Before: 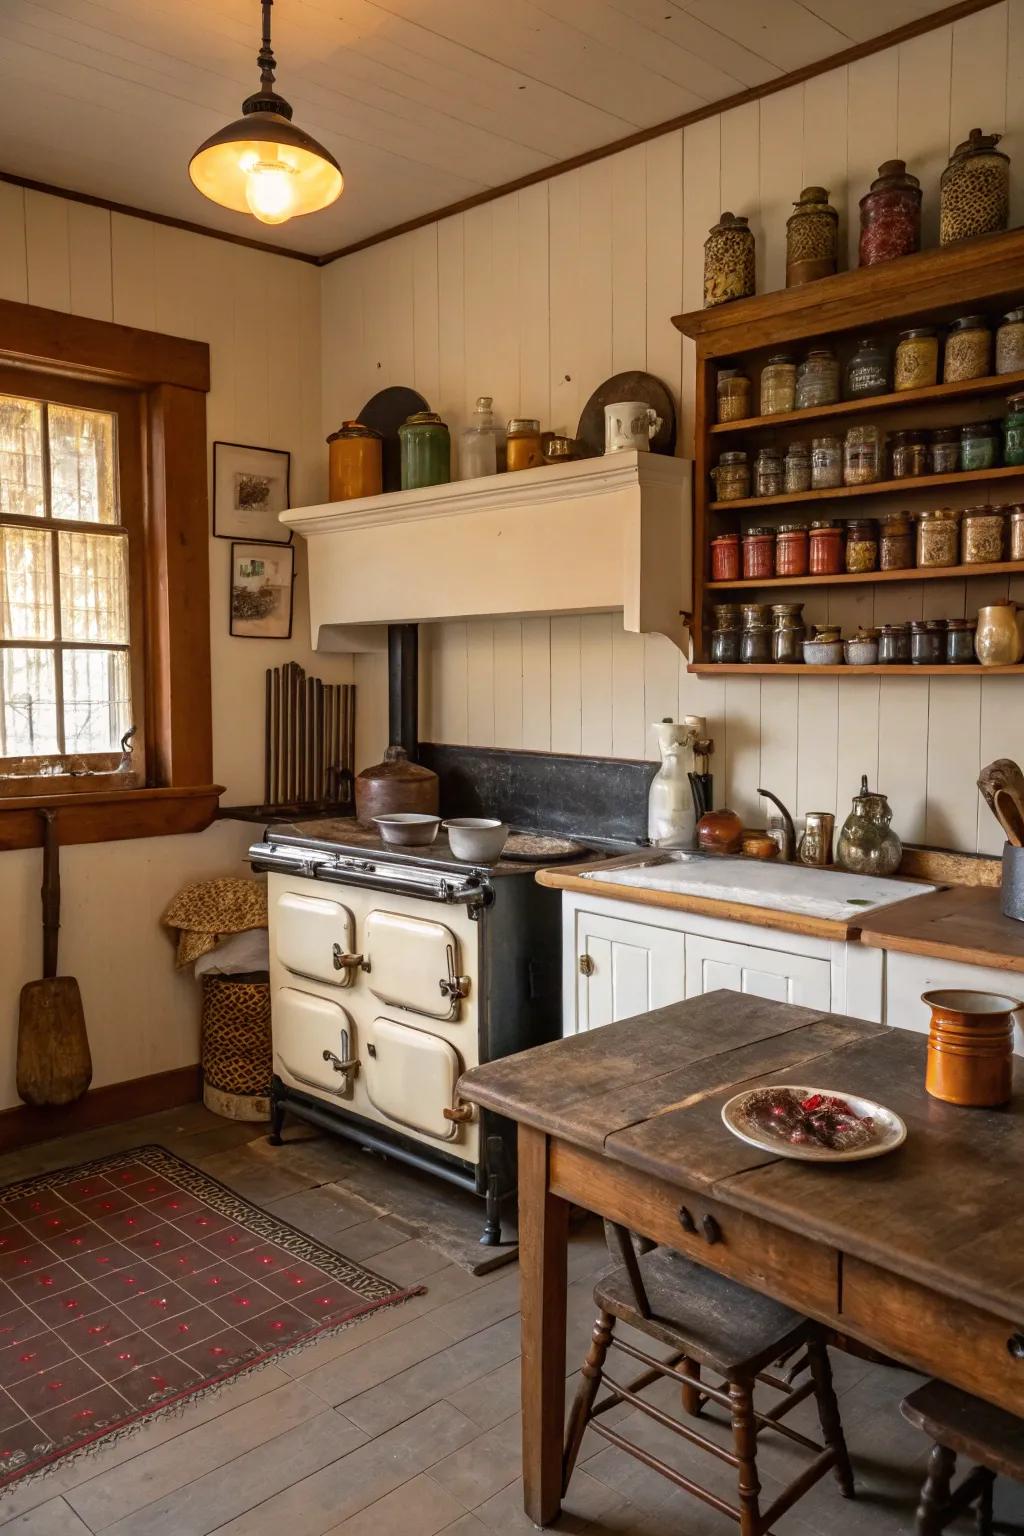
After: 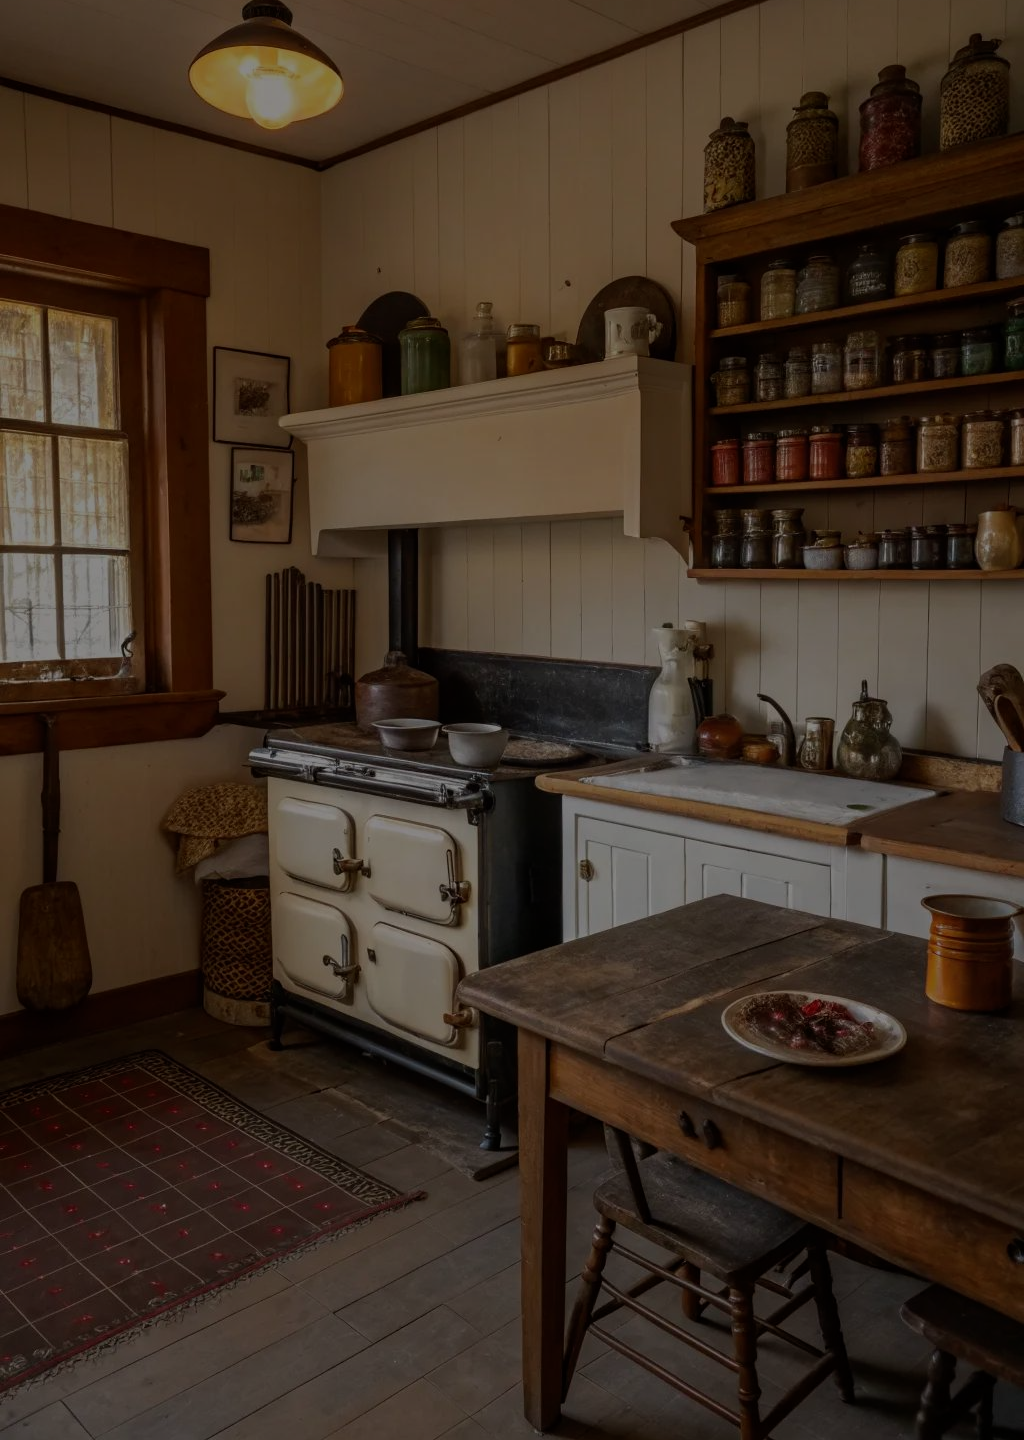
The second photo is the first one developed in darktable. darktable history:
exposure: exposure -2.002 EV, compensate highlight preservation false
crop and rotate: top 6.25%
